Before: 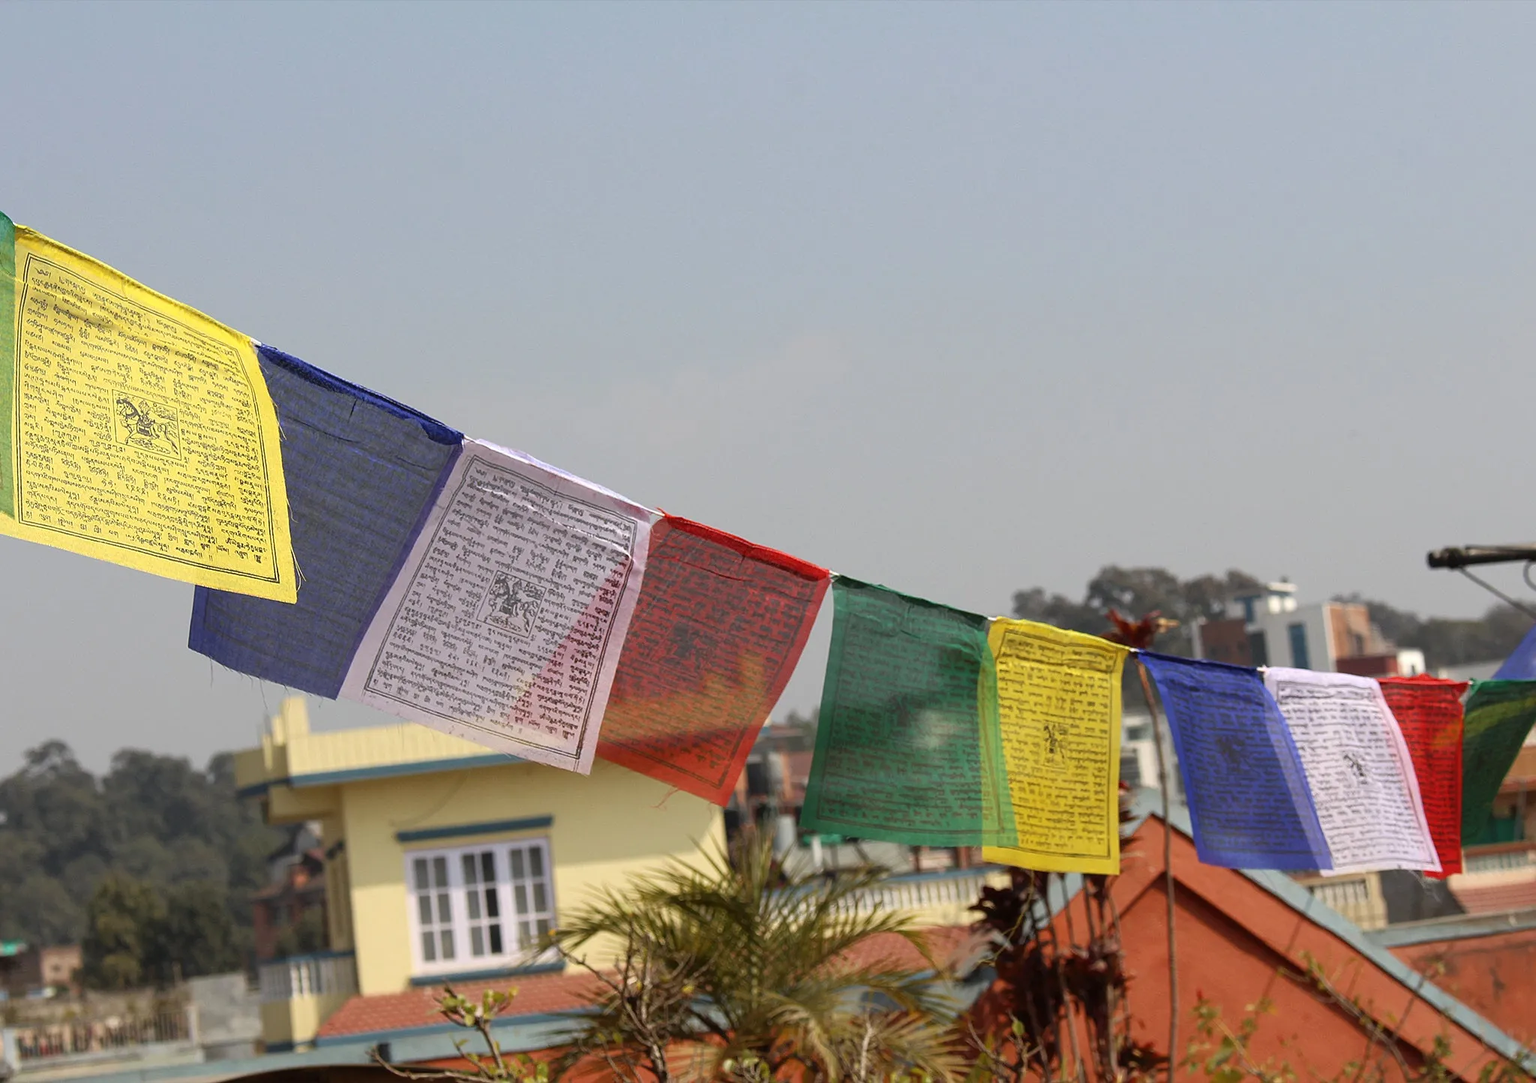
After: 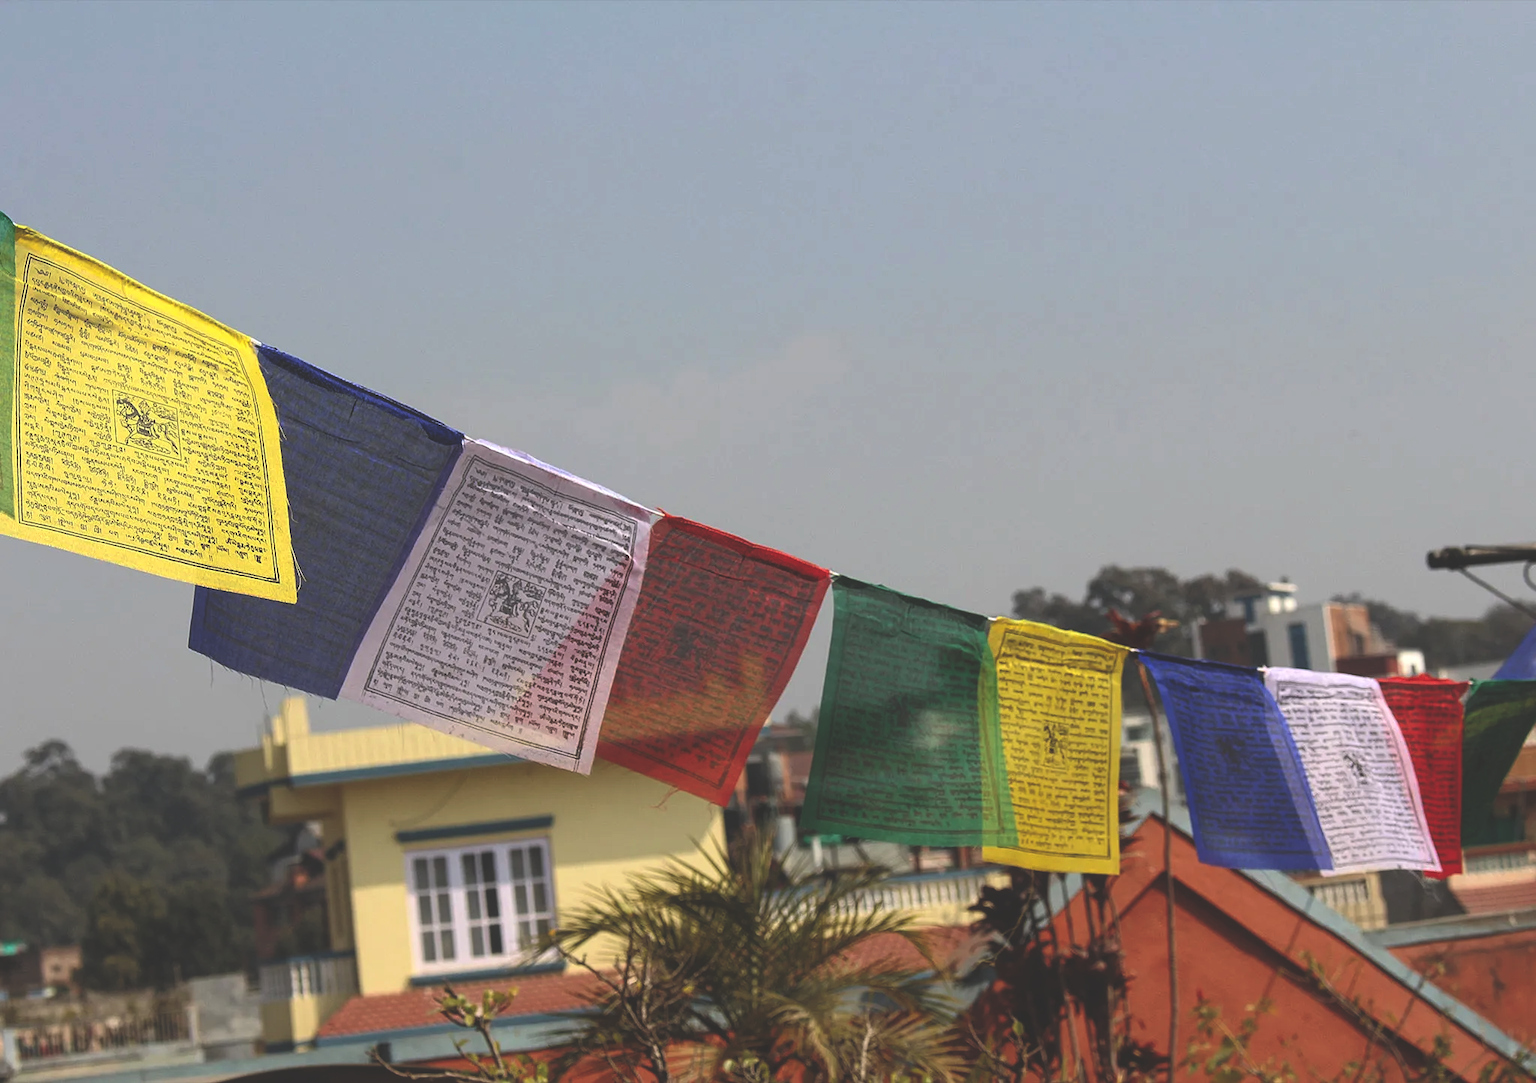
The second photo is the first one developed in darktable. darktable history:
rgb curve: curves: ch0 [(0, 0.186) (0.314, 0.284) (0.775, 0.708) (1, 1)], compensate middle gray true, preserve colors none
base curve: curves: ch0 [(0, 0) (0.472, 0.508) (1, 1)]
tone equalizer: on, module defaults
local contrast: highlights 100%, shadows 100%, detail 120%, midtone range 0.2
